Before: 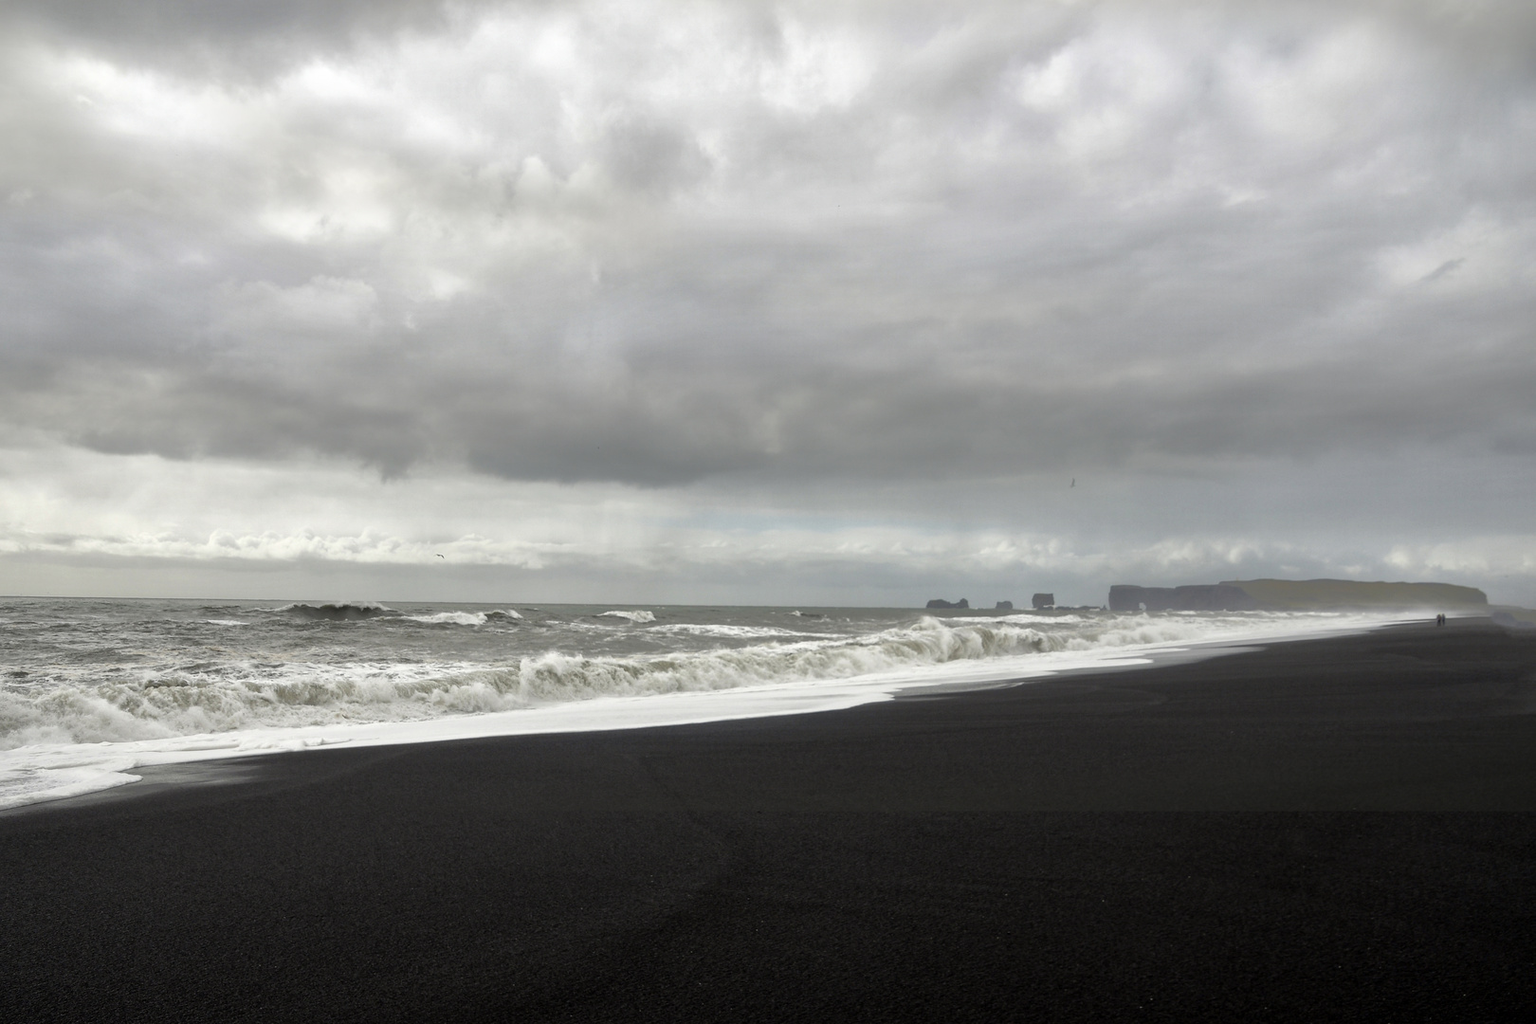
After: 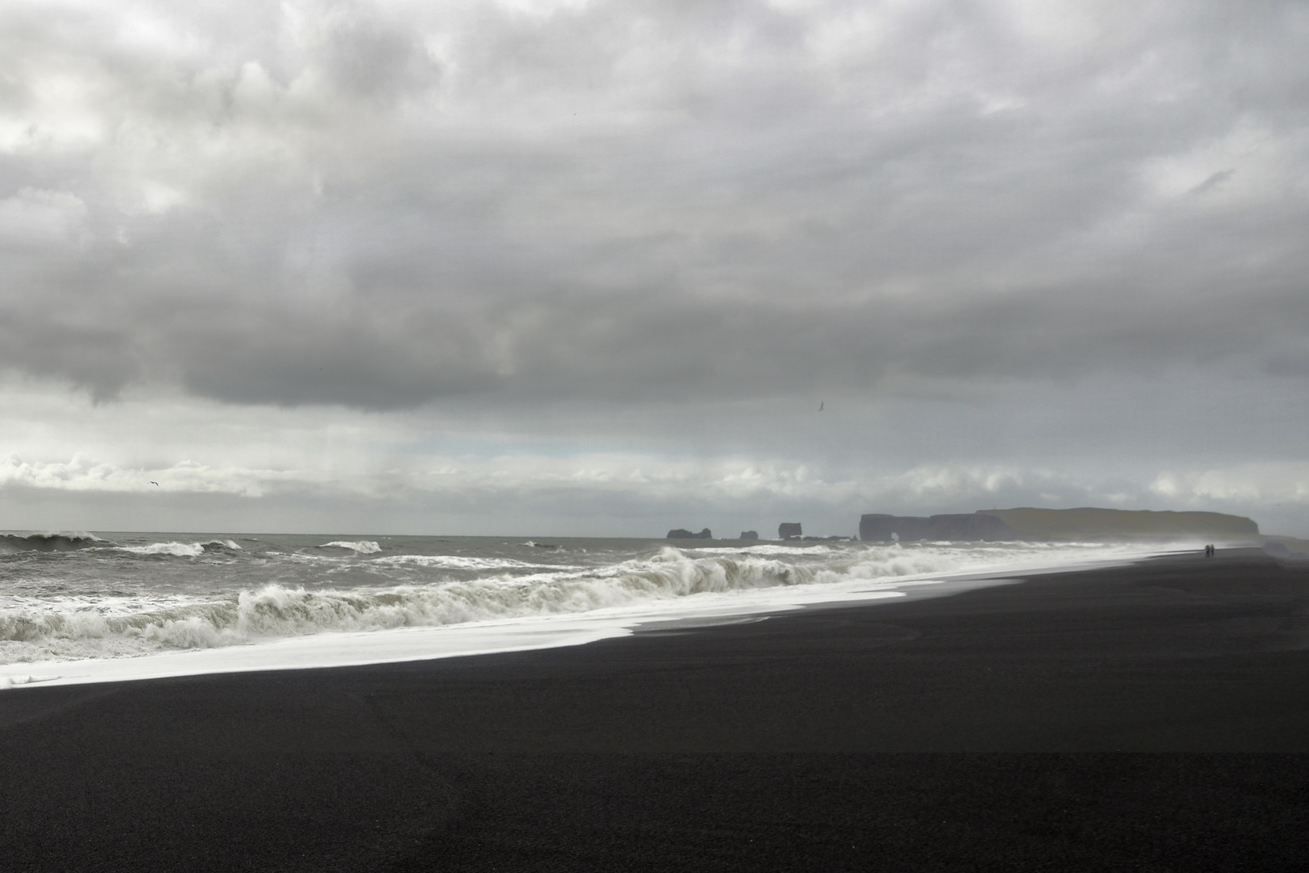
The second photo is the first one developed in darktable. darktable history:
exposure: compensate highlight preservation false
crop: left 19.159%, top 9.58%, bottom 9.58%
